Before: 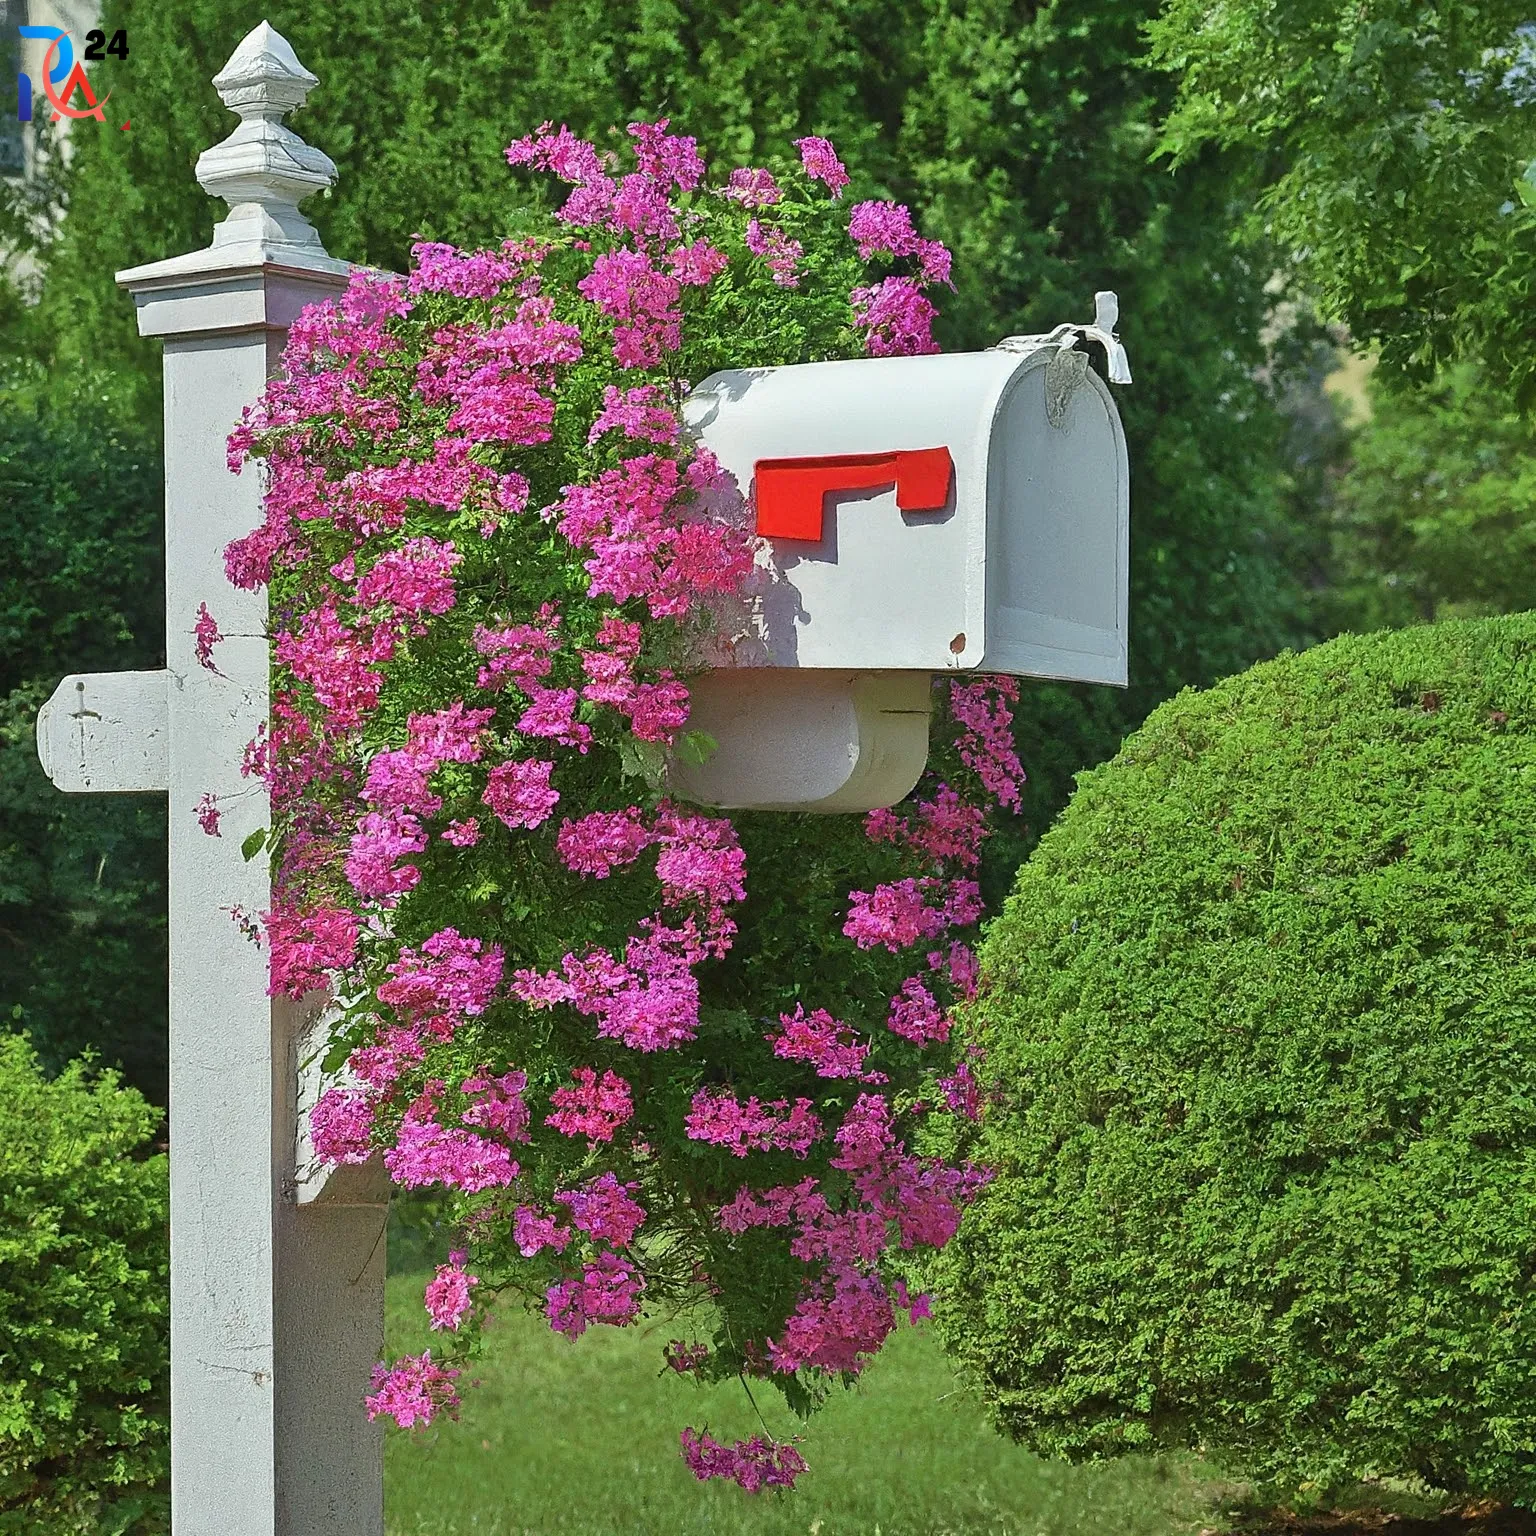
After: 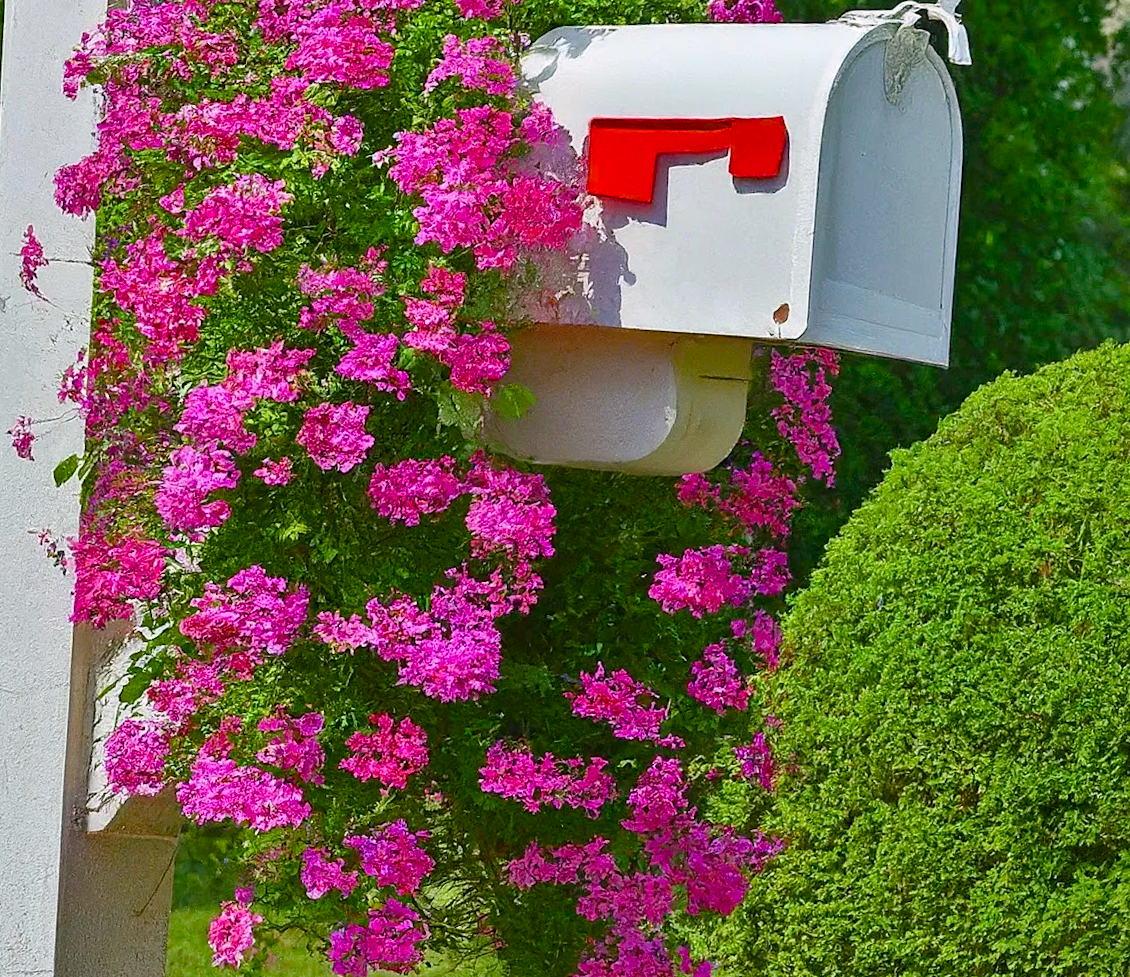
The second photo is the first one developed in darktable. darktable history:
crop and rotate: angle -3.57°, left 9.742%, top 20.652%, right 12.212%, bottom 11.854%
color balance rgb: highlights gain › chroma 1.447%, highlights gain › hue 306.45°, perceptual saturation grading › global saturation 20%, perceptual saturation grading › highlights -25.827%, perceptual saturation grading › shadows 49.721%, global vibrance 34.374%
